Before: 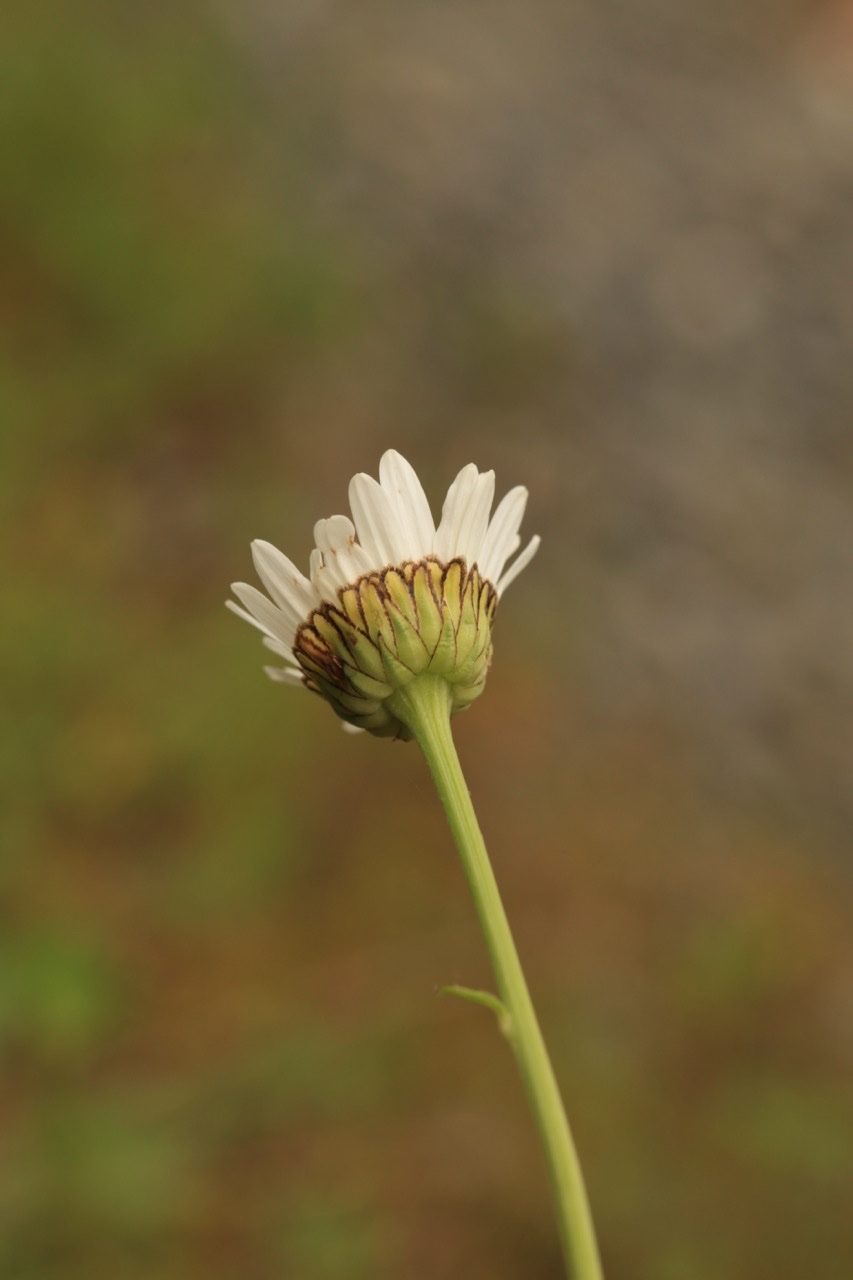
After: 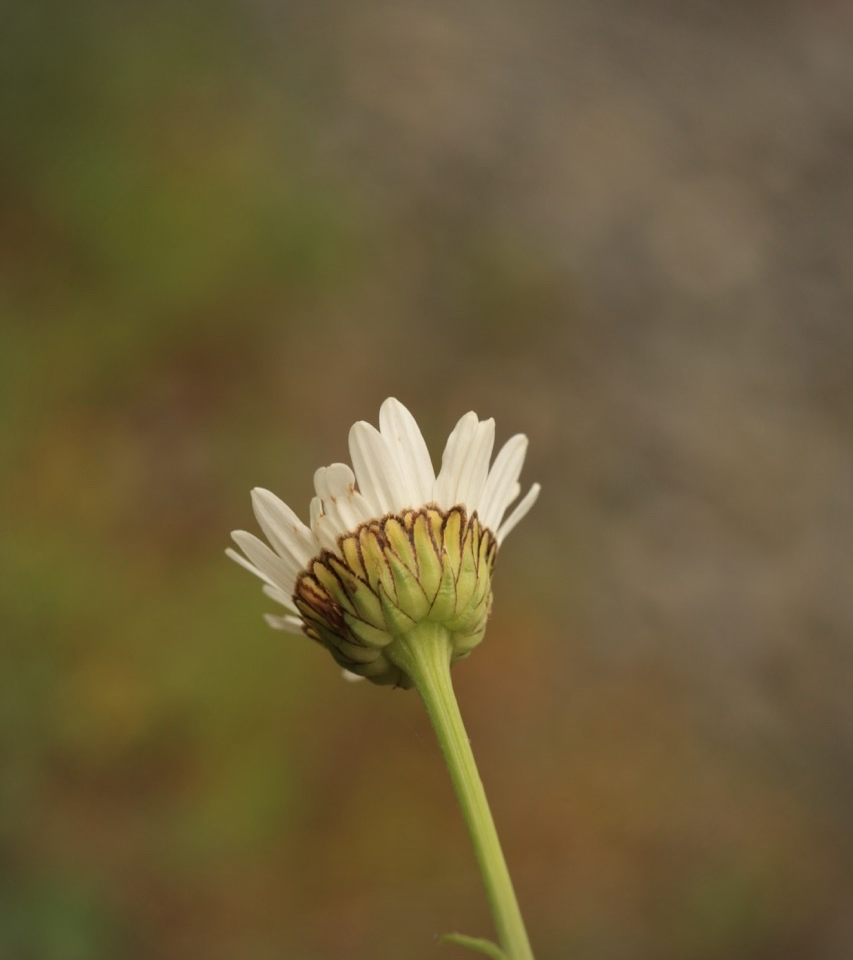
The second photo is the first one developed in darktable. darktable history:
vignetting: brightness -0.419, saturation -0.307
crop: top 4.088%, bottom 20.902%
